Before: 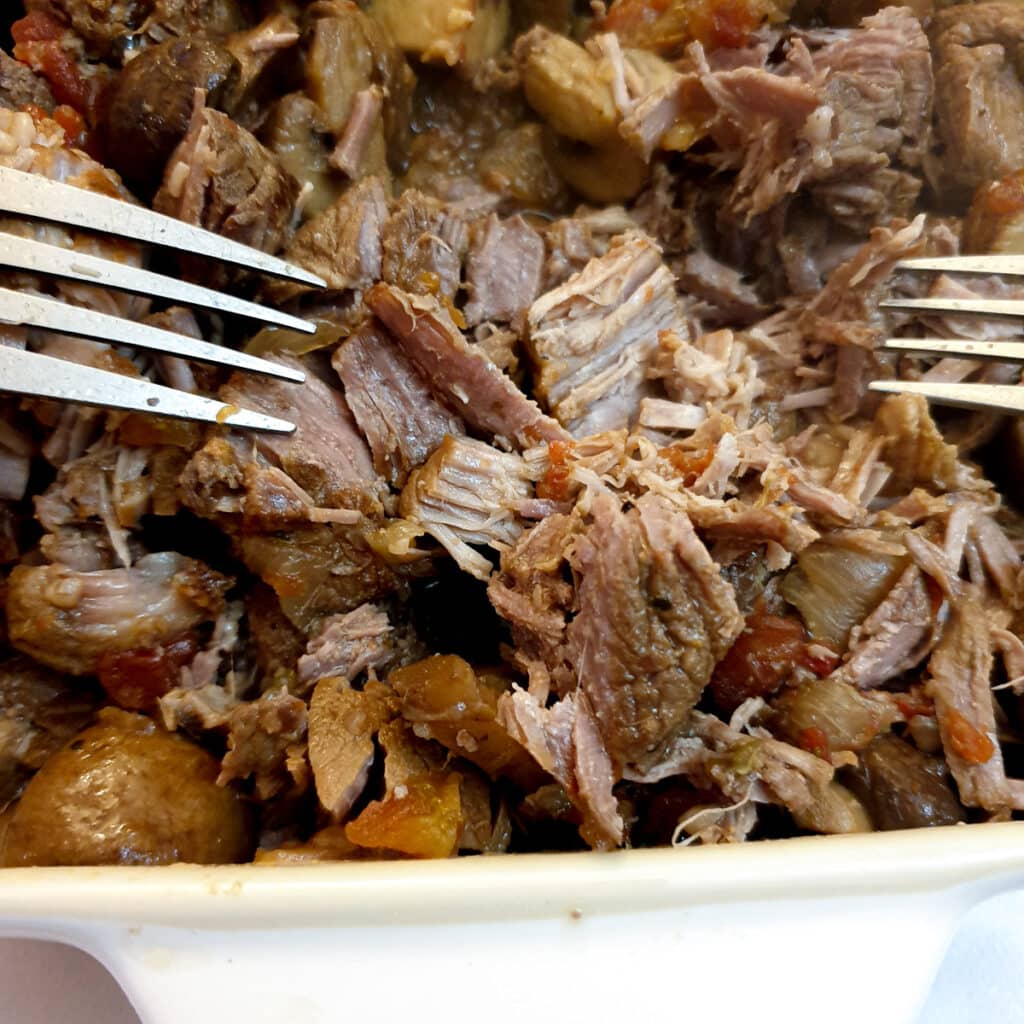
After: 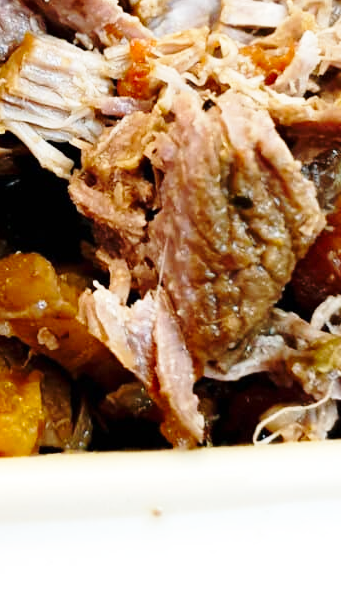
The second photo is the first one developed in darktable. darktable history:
base curve: curves: ch0 [(0, 0) (0.028, 0.03) (0.121, 0.232) (0.46, 0.748) (0.859, 0.968) (1, 1)], preserve colors none
crop: left 40.991%, top 39.314%, right 25.615%, bottom 3.07%
